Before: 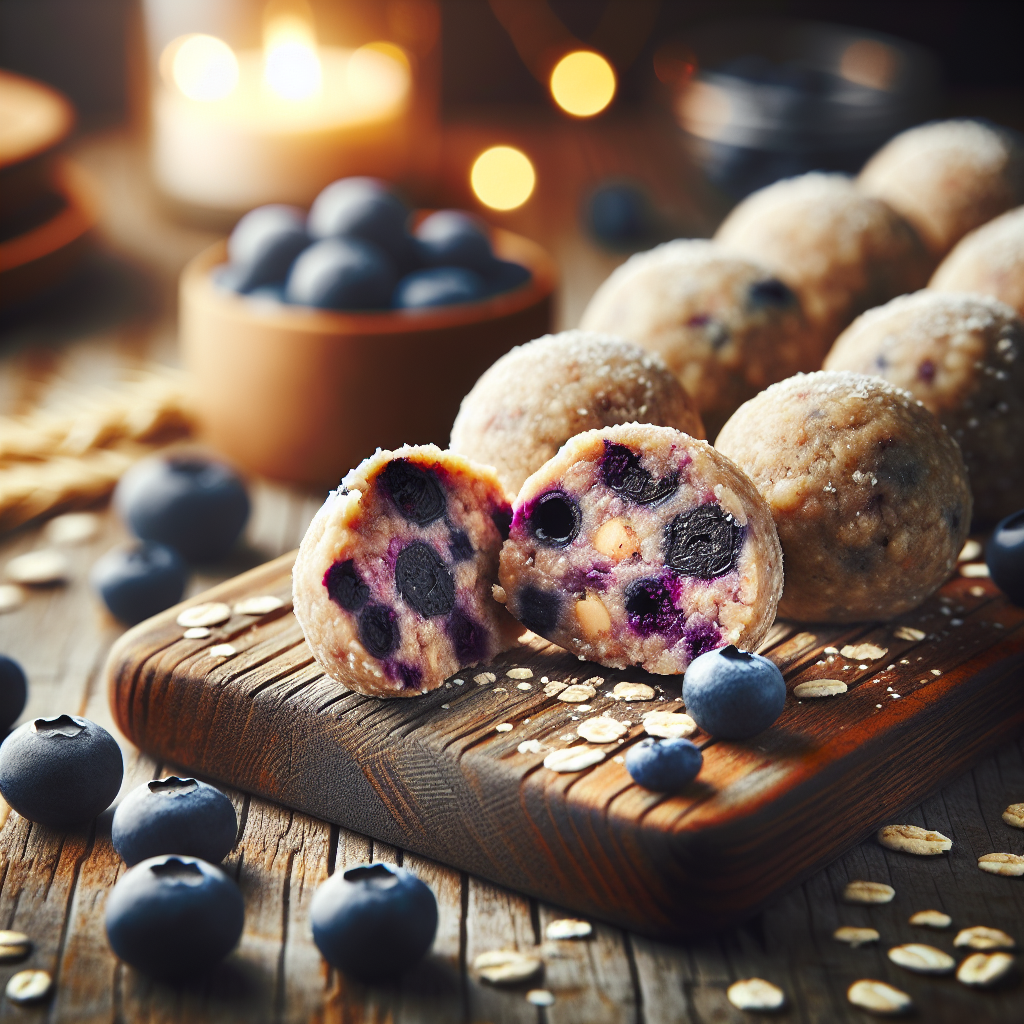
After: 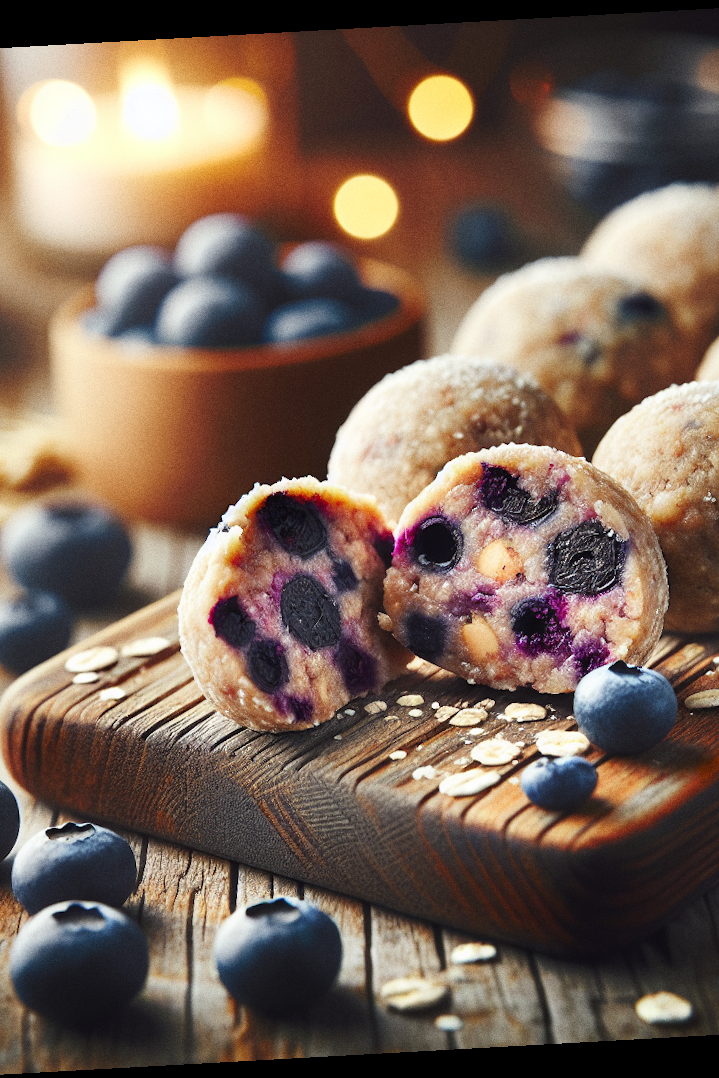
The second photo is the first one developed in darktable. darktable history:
rotate and perspective: rotation -3.18°, automatic cropping off
crop and rotate: left 13.537%, right 19.796%
grain: coarseness 0.47 ISO
